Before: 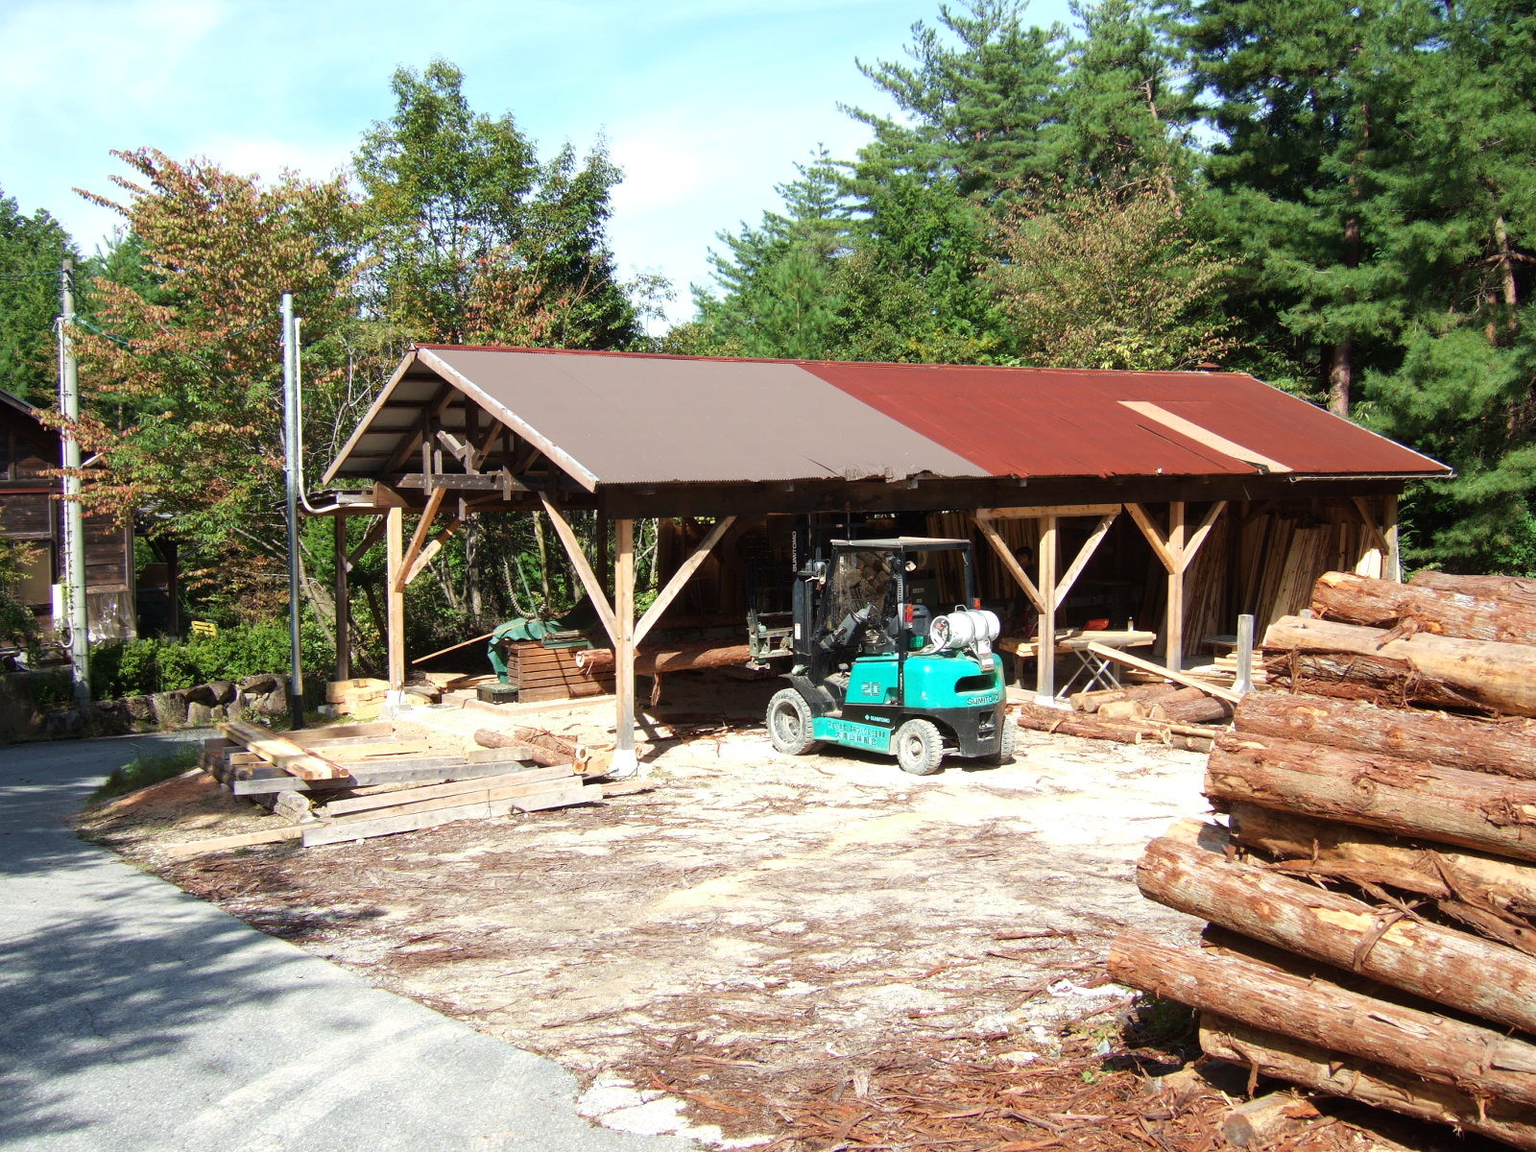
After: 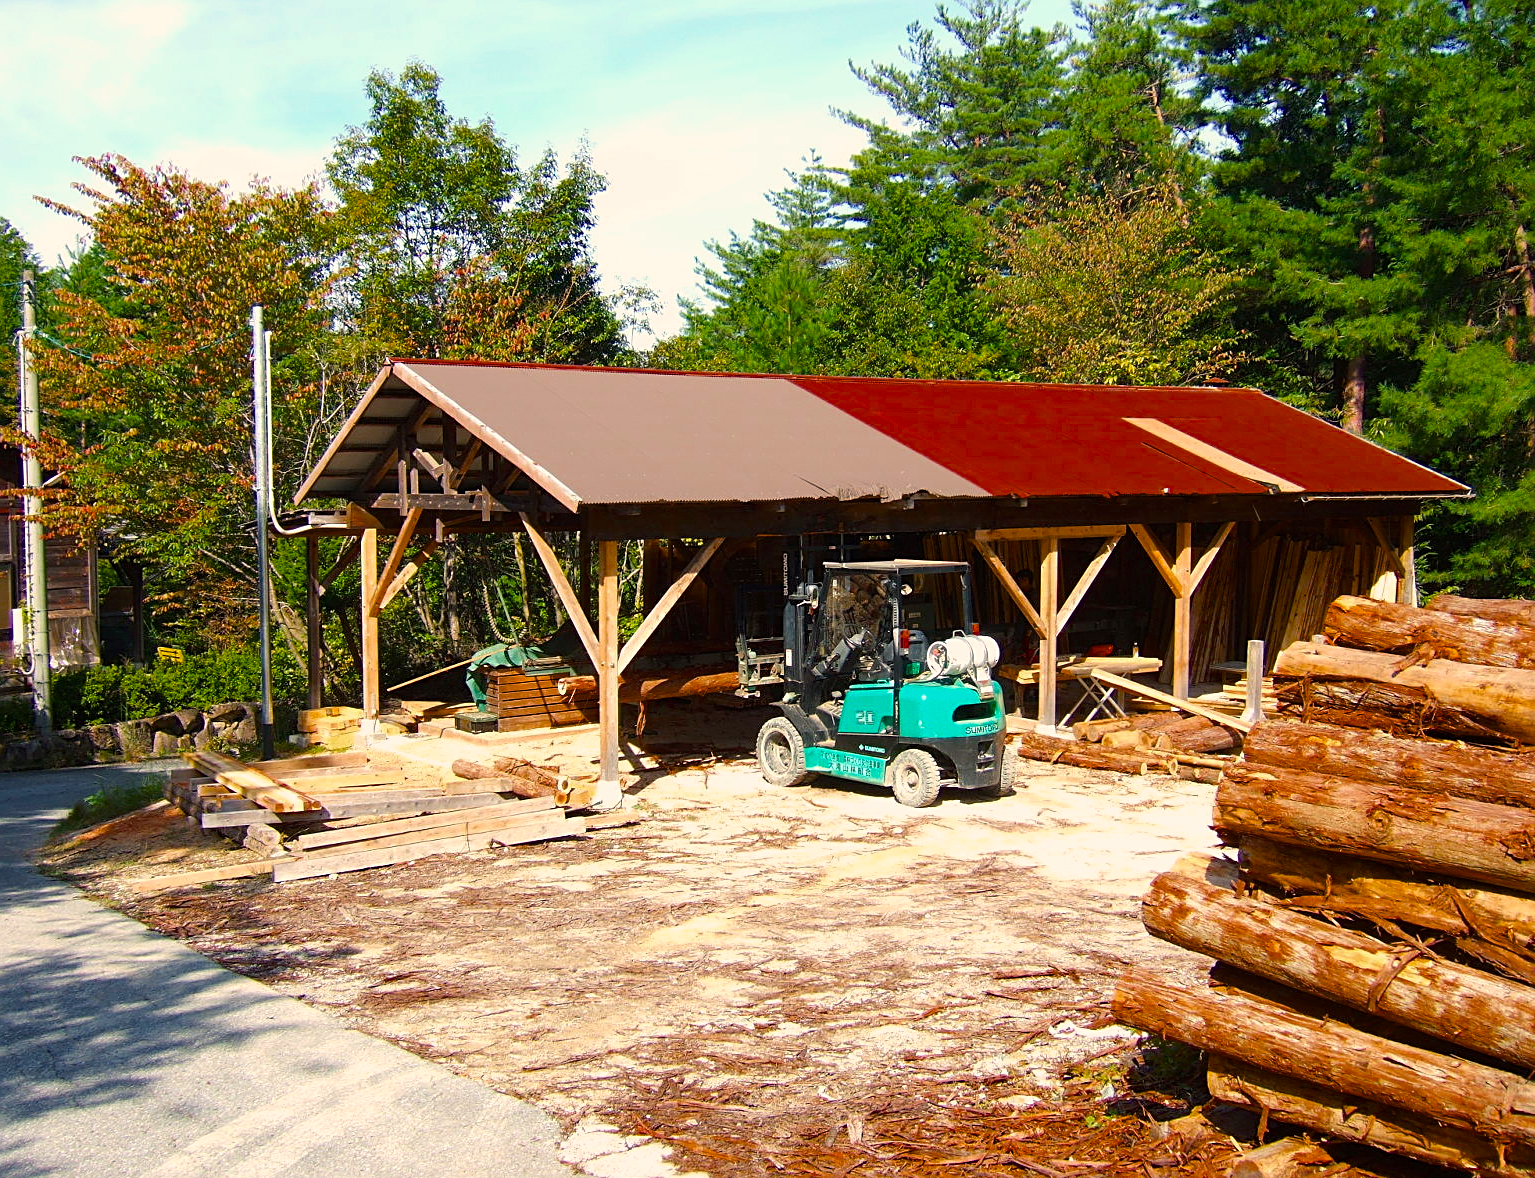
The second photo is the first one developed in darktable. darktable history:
color balance rgb: highlights gain › chroma 3.004%, highlights gain › hue 60.14°, perceptual saturation grading › global saturation 37.158%, perceptual brilliance grading › global brilliance 2.771%, perceptual brilliance grading › highlights -3.37%, perceptual brilliance grading › shadows 2.526%, saturation formula JzAzBz (2021)
crop and rotate: left 2.74%, right 1.274%, bottom 1.821%
sharpen: on, module defaults
